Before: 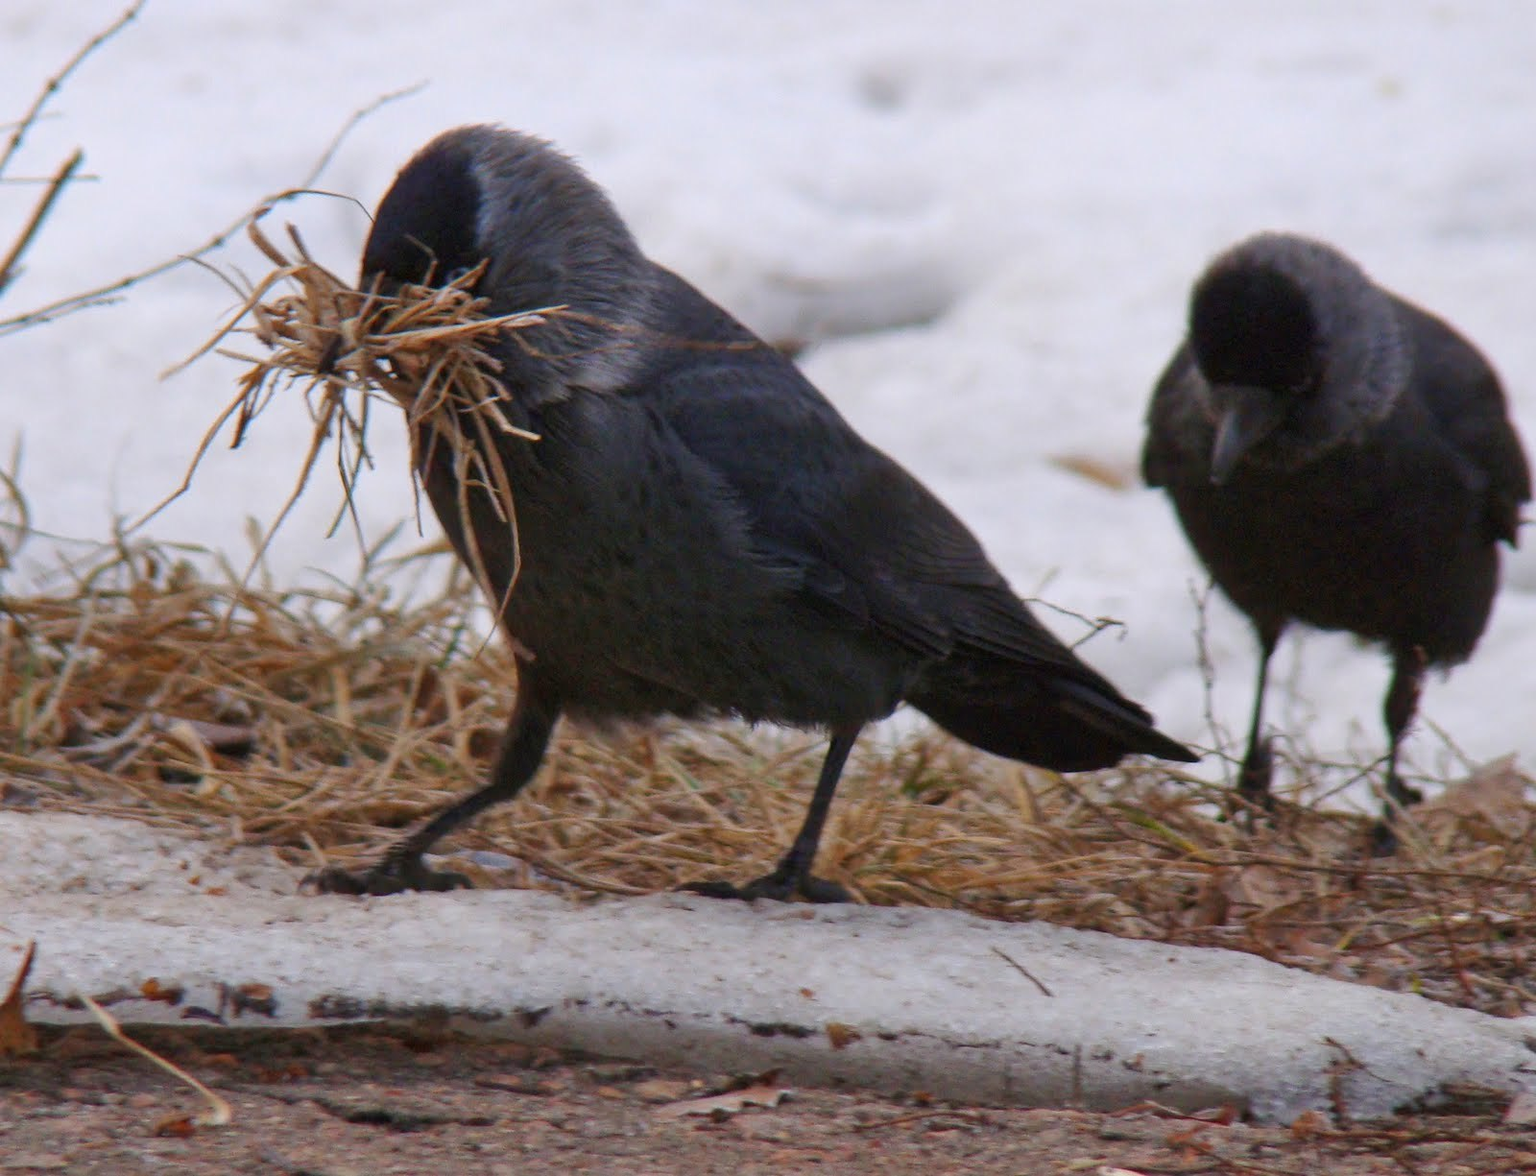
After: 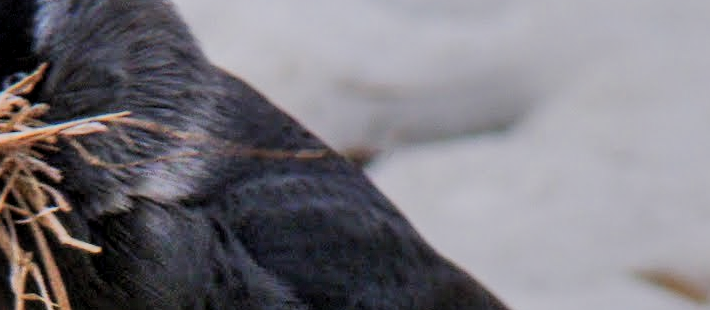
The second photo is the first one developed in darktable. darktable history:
shadows and highlights: shadows 48.38, highlights -42.09, soften with gaussian
filmic rgb: black relative exposure -7.18 EV, white relative exposure 5.34 EV, hardness 3.03, iterations of high-quality reconstruction 0
crop: left 28.913%, top 16.825%, right 26.655%, bottom 57.793%
local contrast: detail 130%
